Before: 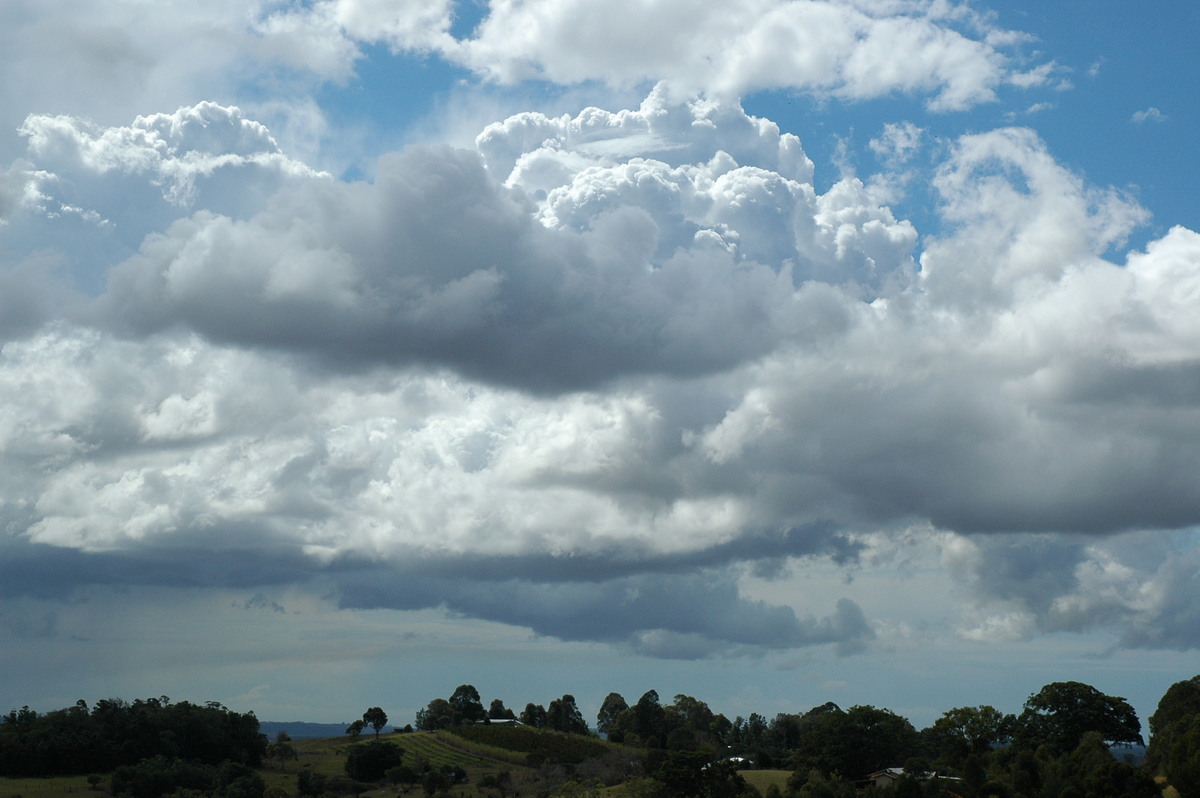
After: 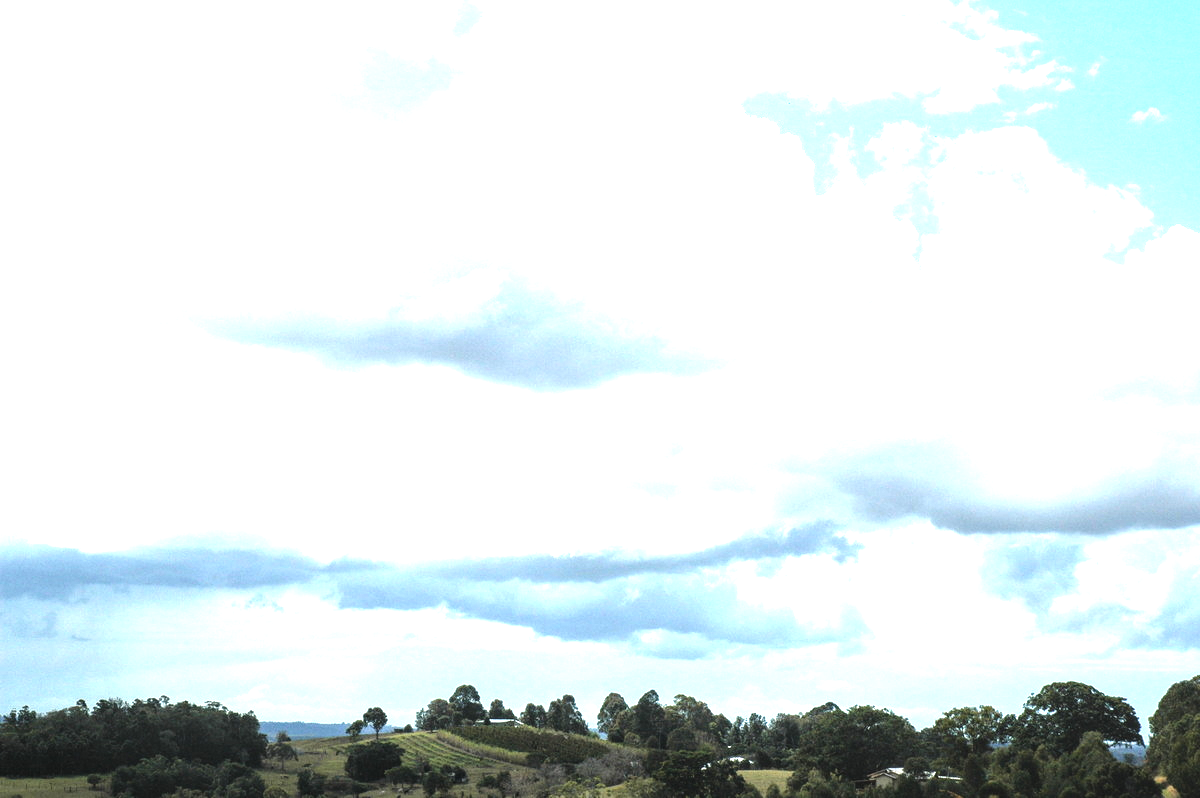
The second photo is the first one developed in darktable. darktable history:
tone equalizer: -8 EV -0.716 EV, -7 EV -0.694 EV, -6 EV -0.573 EV, -5 EV -0.424 EV, -3 EV 0.371 EV, -2 EV 0.6 EV, -1 EV 0.687 EV, +0 EV 0.721 EV, mask exposure compensation -0.504 EV
exposure: black level correction 0, exposure 1.741 EV, compensate highlight preservation false
contrast brightness saturation: saturation -0.061
local contrast: on, module defaults
